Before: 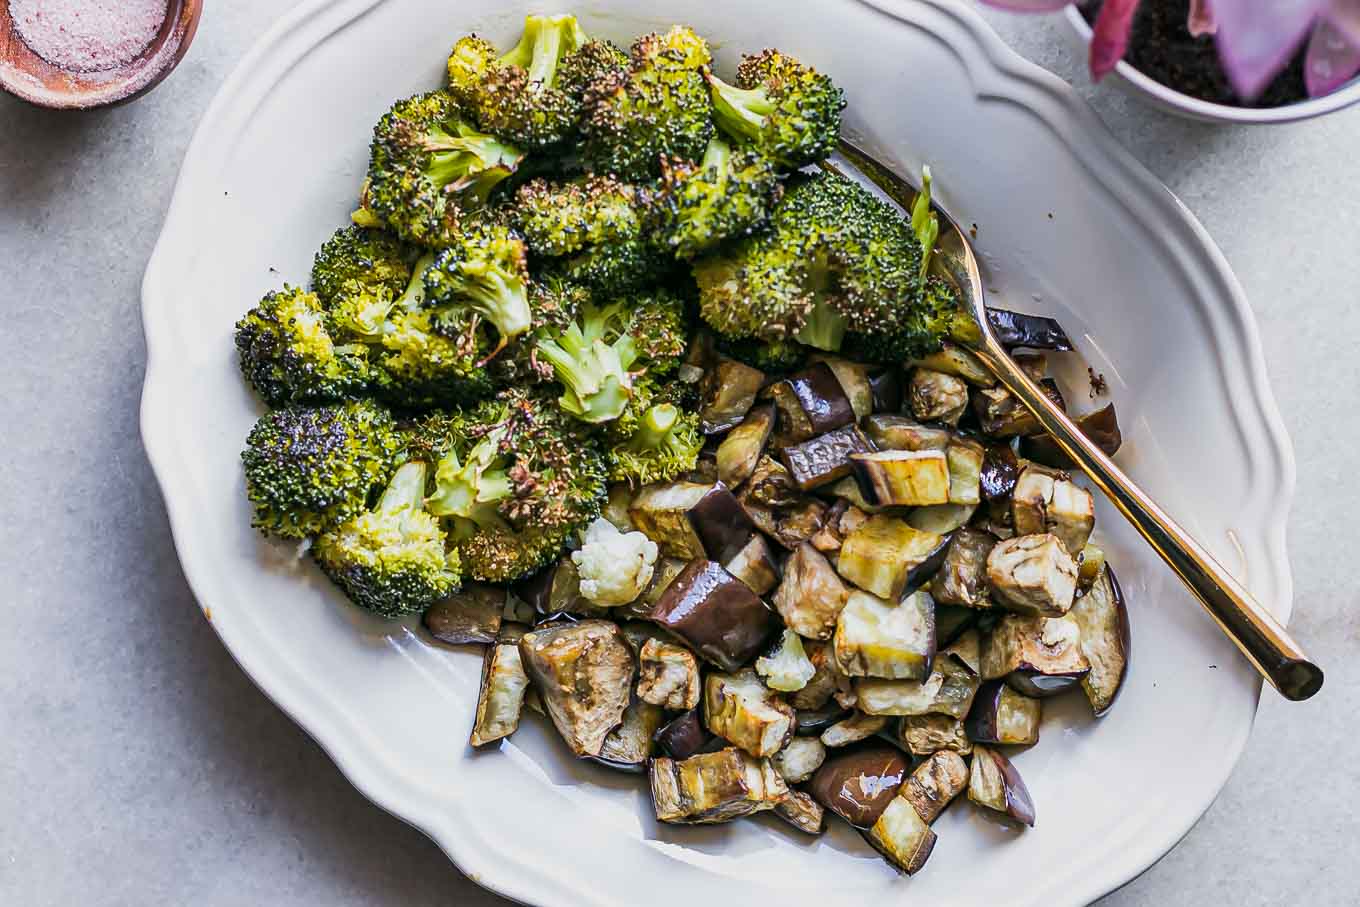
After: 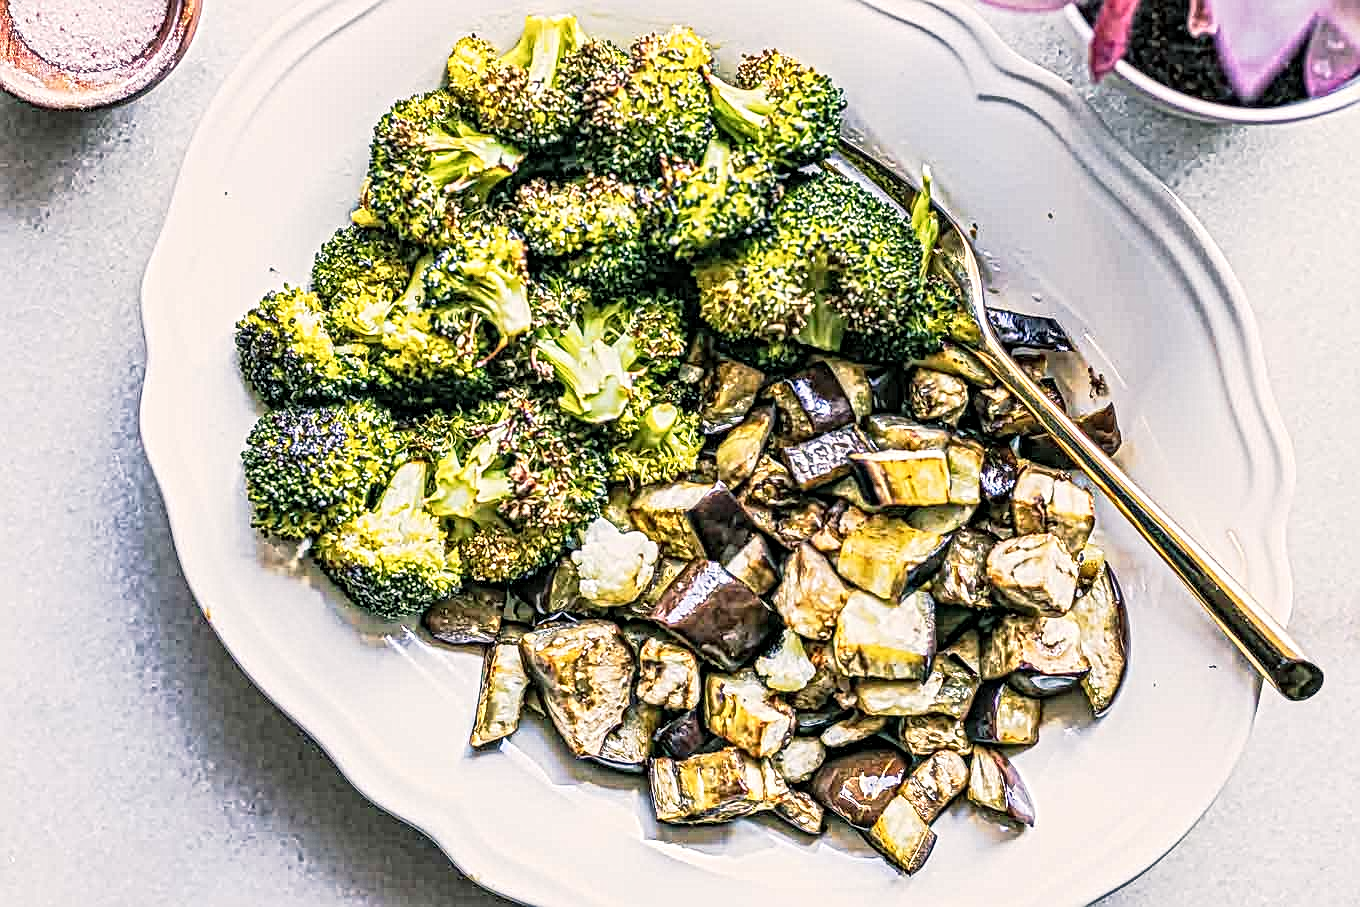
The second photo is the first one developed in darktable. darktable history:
contrast brightness saturation: contrast 0.14, brightness 0.227
tone curve: curves: ch0 [(0, 0.006) (0.037, 0.022) (0.123, 0.105) (0.19, 0.173) (0.277, 0.279) (0.474, 0.517) (0.597, 0.662) (0.687, 0.774) (0.855, 0.891) (1, 0.982)]; ch1 [(0, 0) (0.243, 0.245) (0.422, 0.415) (0.493, 0.498) (0.508, 0.503) (0.531, 0.55) (0.551, 0.582) (0.626, 0.672) (0.694, 0.732) (1, 1)]; ch2 [(0, 0) (0.249, 0.216) (0.356, 0.329) (0.424, 0.442) (0.476, 0.477) (0.498, 0.503) (0.517, 0.524) (0.532, 0.547) (0.562, 0.592) (0.614, 0.657) (0.706, 0.748) (0.808, 0.809) (0.991, 0.968)], preserve colors none
color balance rgb: shadows lift › chroma 2.824%, shadows lift › hue 192.73°, highlights gain › chroma 3.048%, highlights gain › hue 60.18°, perceptual saturation grading › global saturation 0.545%, global vibrance 11.523%, contrast 4.866%
local contrast: mode bilateral grid, contrast 20, coarseness 3, detail 299%, midtone range 0.2
